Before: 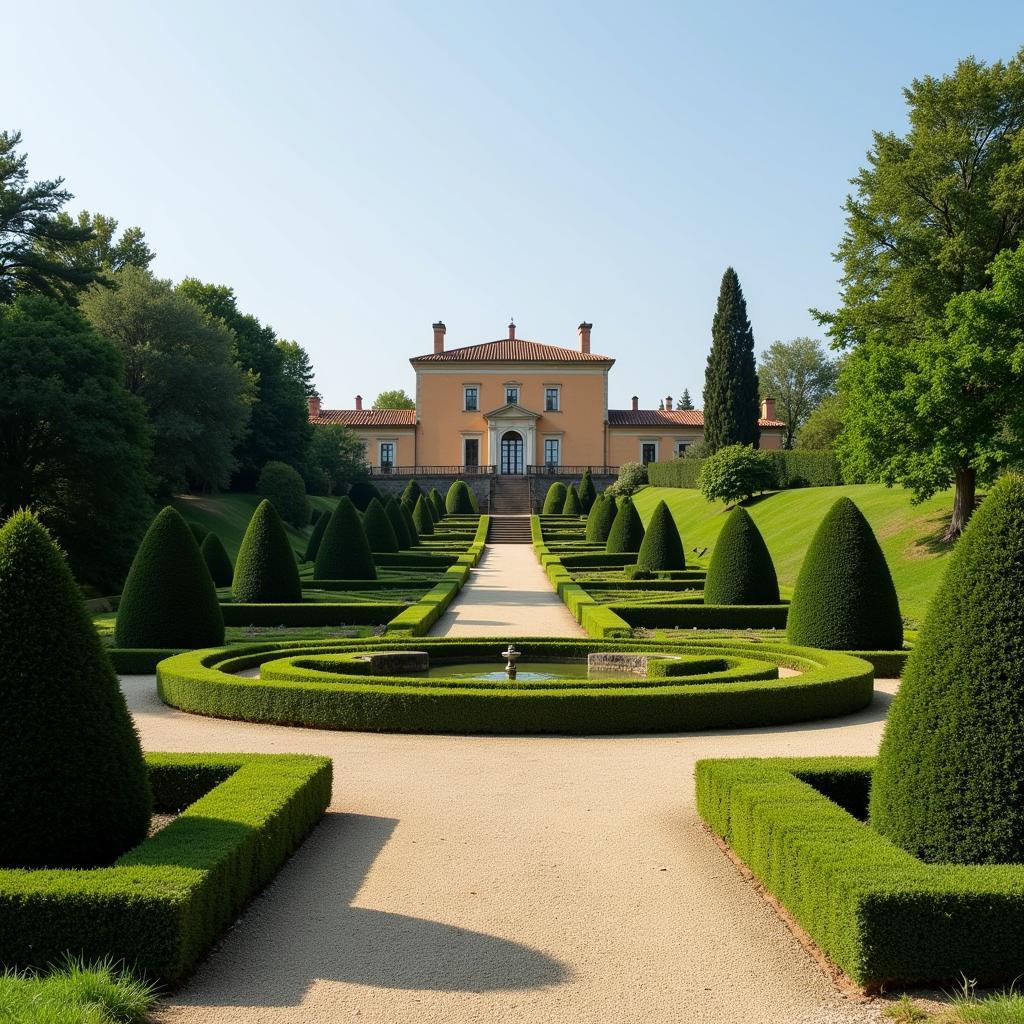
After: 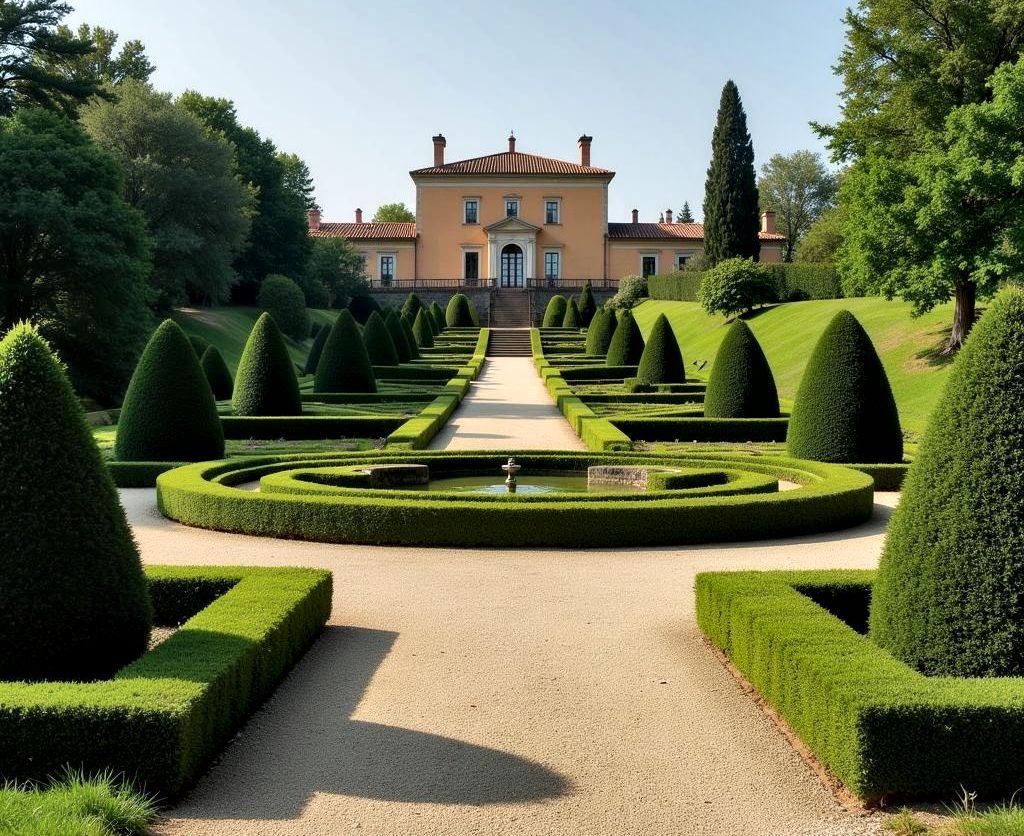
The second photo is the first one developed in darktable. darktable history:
shadows and highlights: low approximation 0.01, soften with gaussian
crop and rotate: top 18.343%
contrast equalizer: octaves 7, y [[0.536, 0.565, 0.581, 0.516, 0.52, 0.491], [0.5 ×6], [0.5 ×6], [0 ×6], [0 ×6]], mix 0.801
